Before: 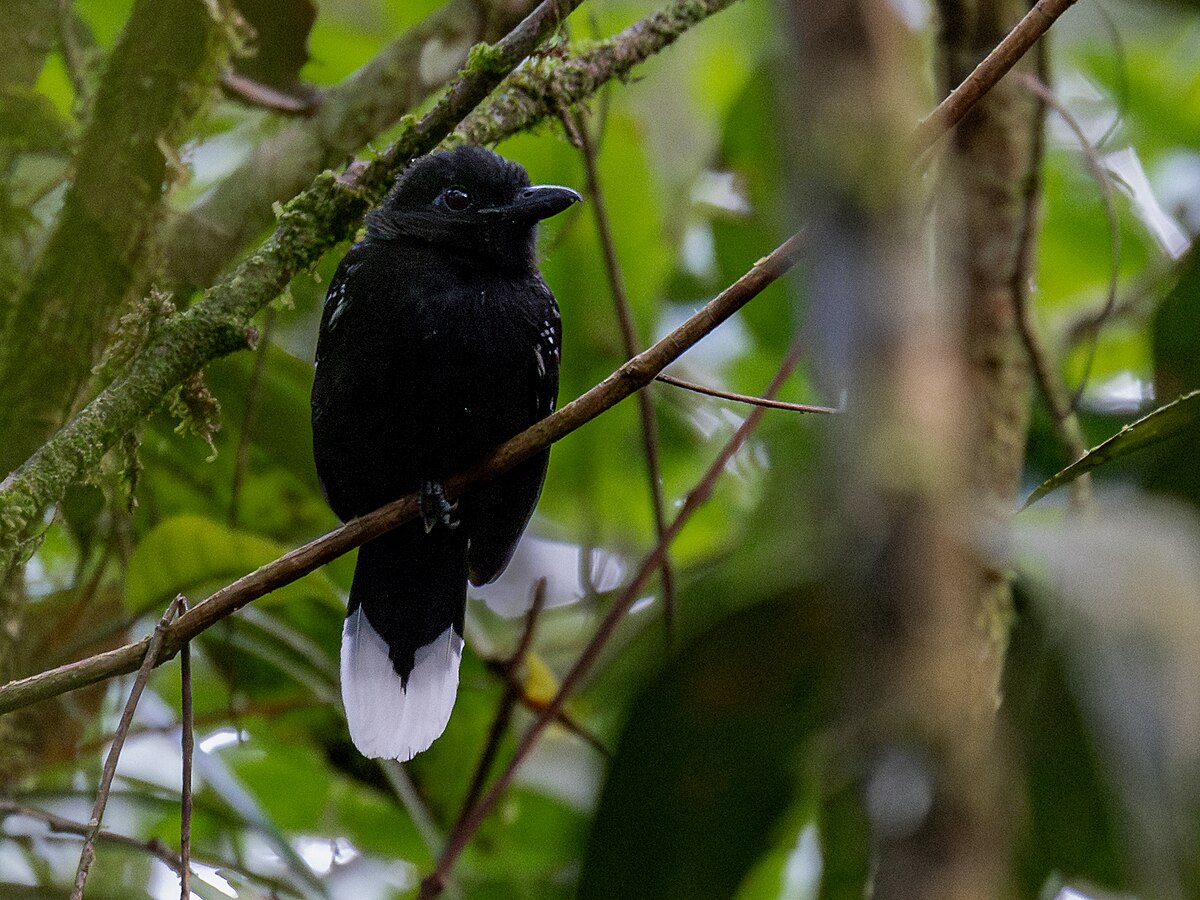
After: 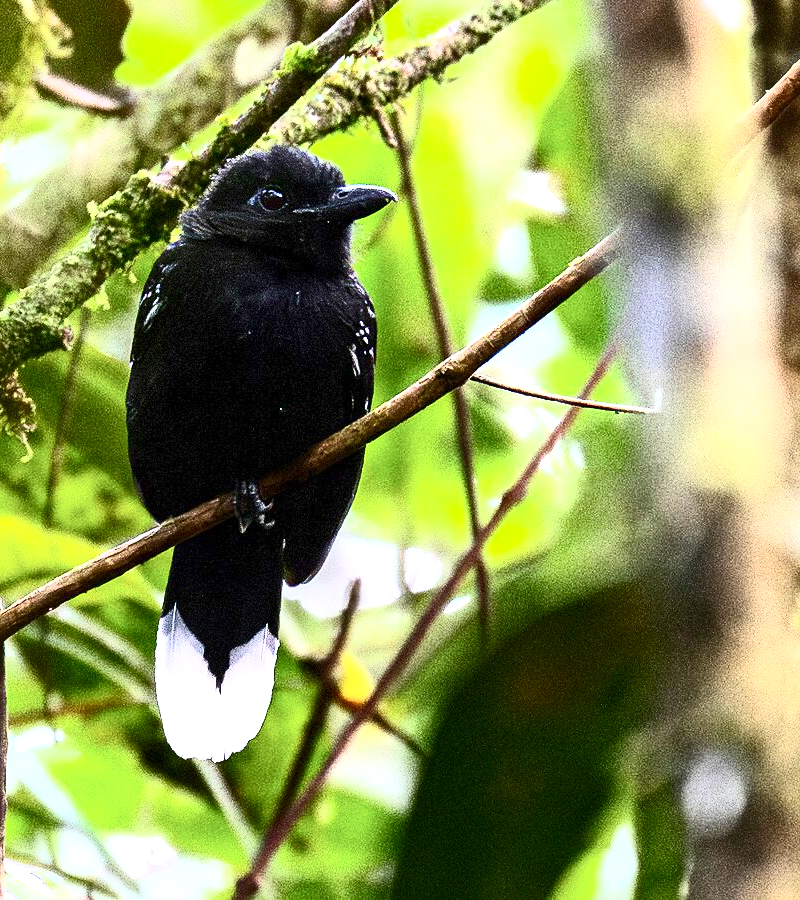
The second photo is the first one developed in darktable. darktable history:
contrast brightness saturation: contrast 0.62, brightness 0.34, saturation 0.14
exposure: black level correction 0, exposure 1.379 EV, compensate exposure bias true, compensate highlight preservation false
crop and rotate: left 15.446%, right 17.836%
local contrast: mode bilateral grid, contrast 20, coarseness 100, detail 150%, midtone range 0.2
